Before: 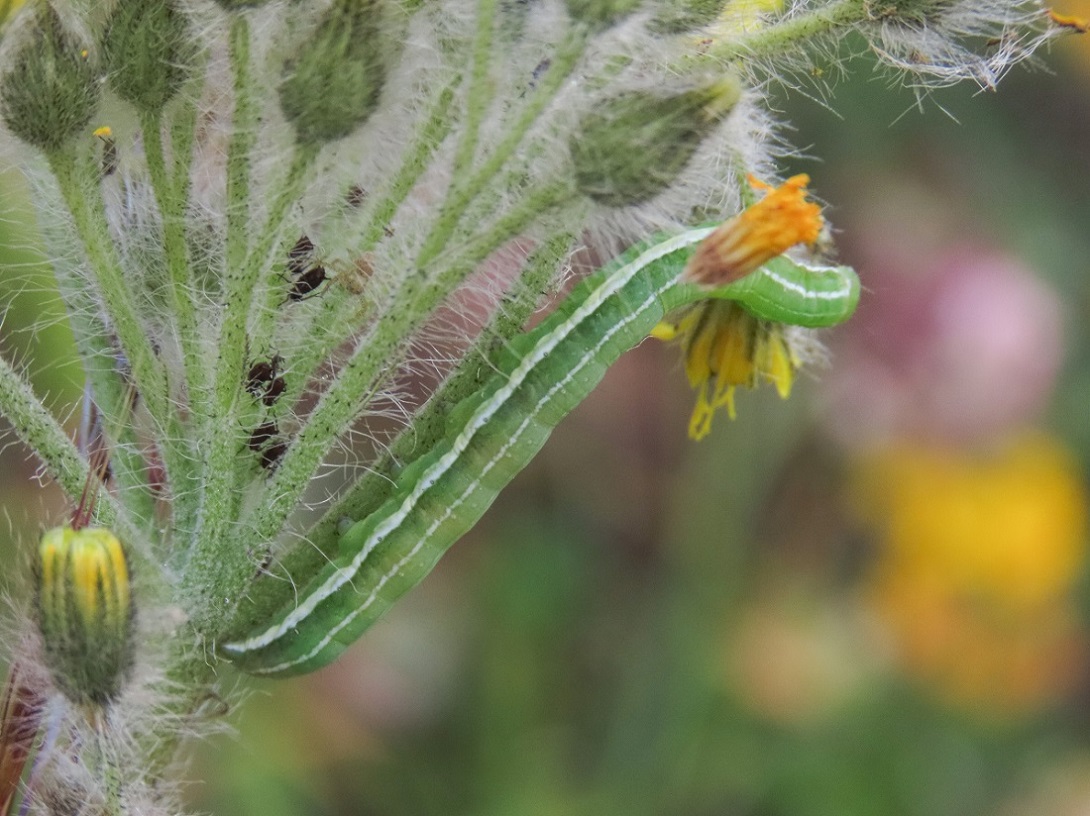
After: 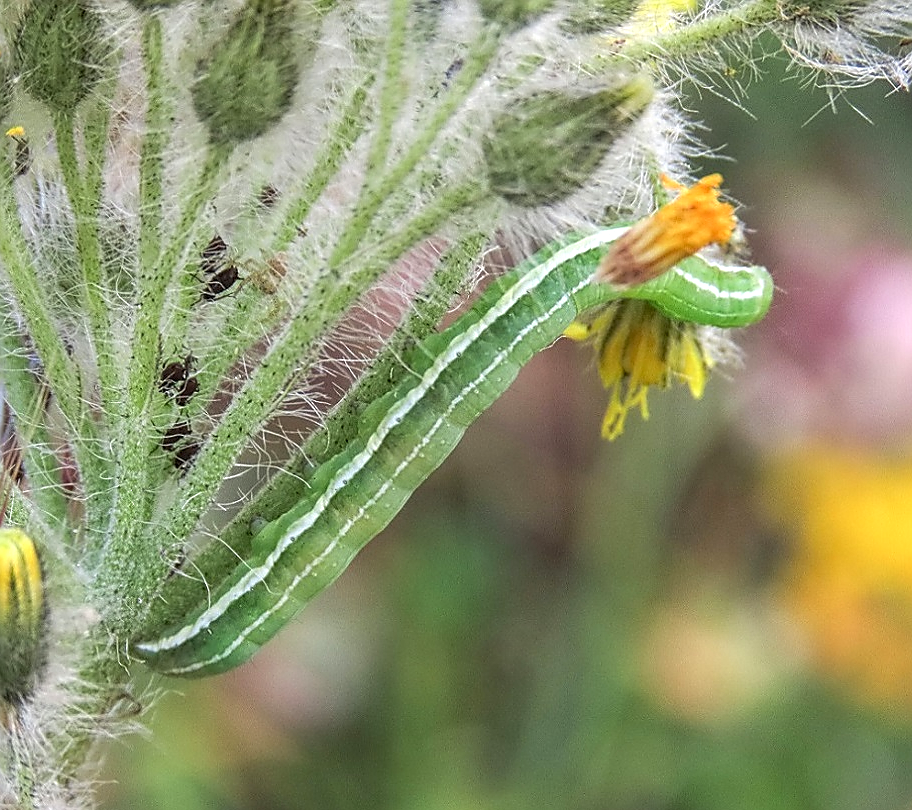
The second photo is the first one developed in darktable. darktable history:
local contrast: detail 130%
sharpen: radius 1.4, amount 1.25, threshold 0.7
exposure: exposure 0.496 EV, compensate highlight preservation false
crop: left 8.026%, right 7.374%
